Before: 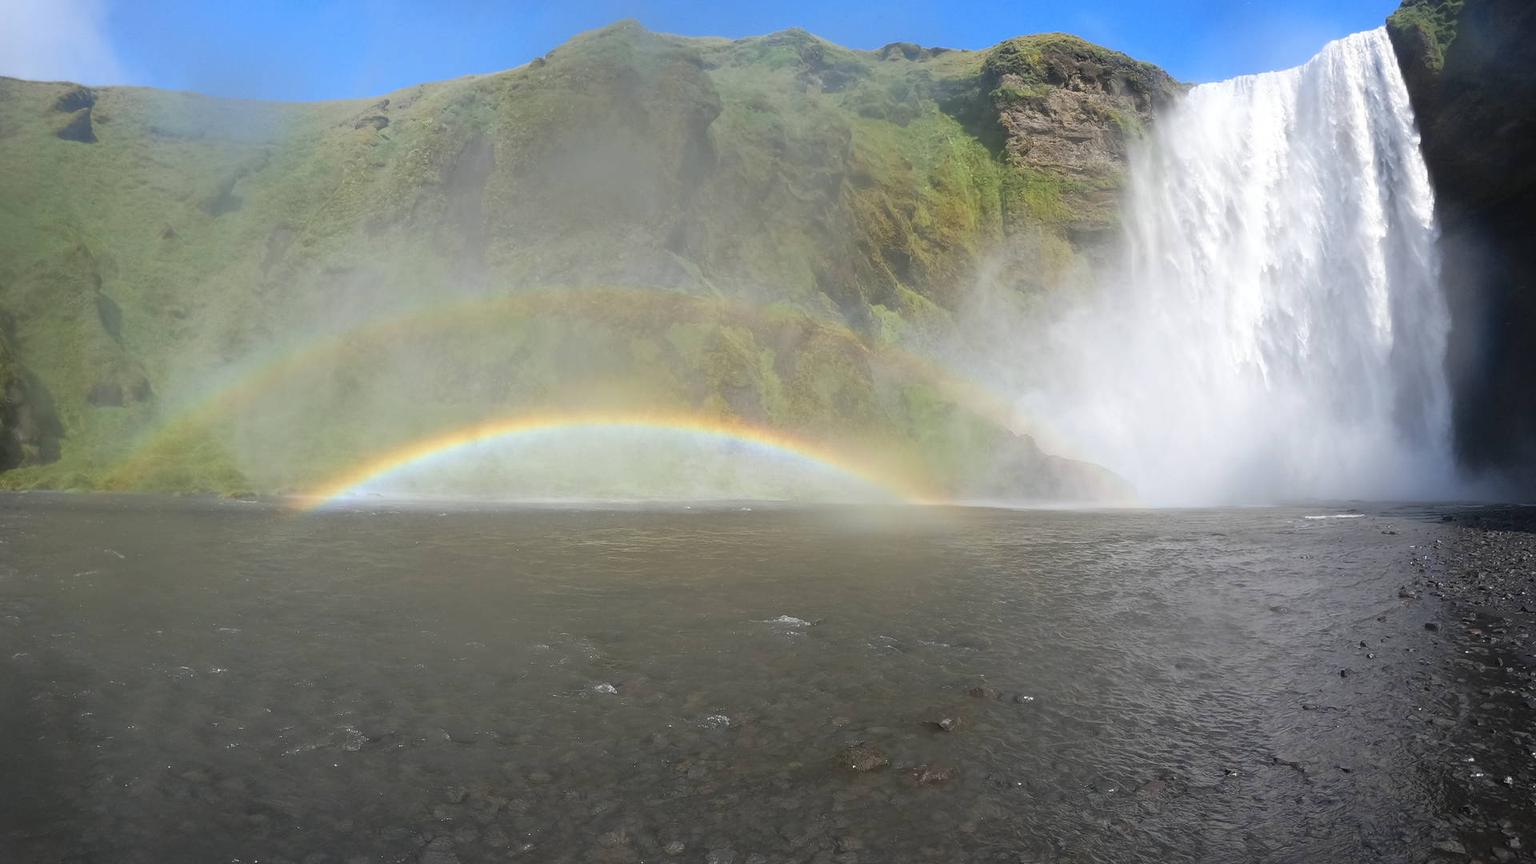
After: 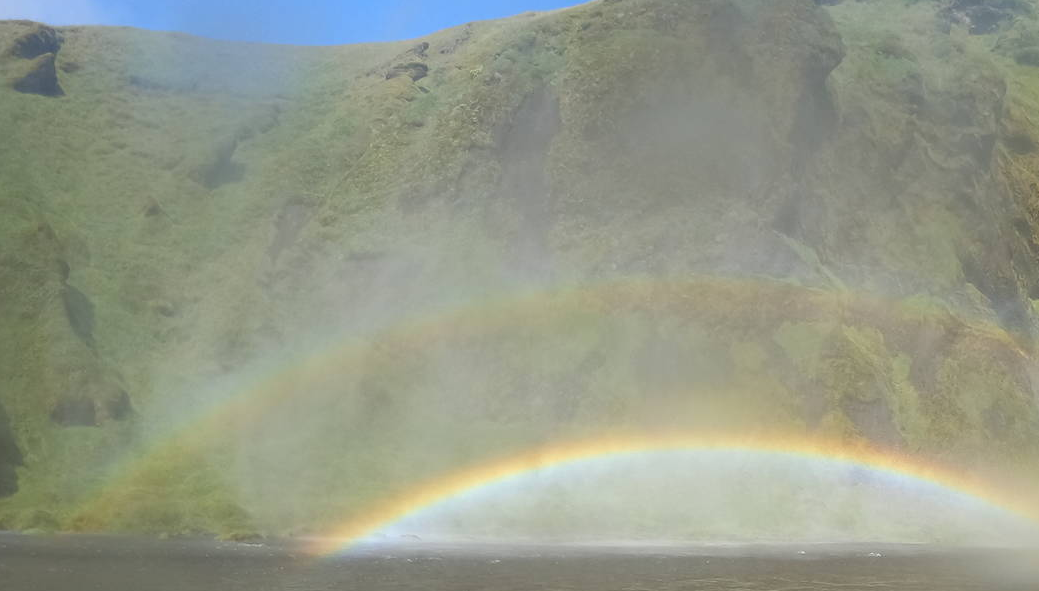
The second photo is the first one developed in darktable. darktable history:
crop and rotate: left 3.065%, top 7.663%, right 42.813%, bottom 37.588%
